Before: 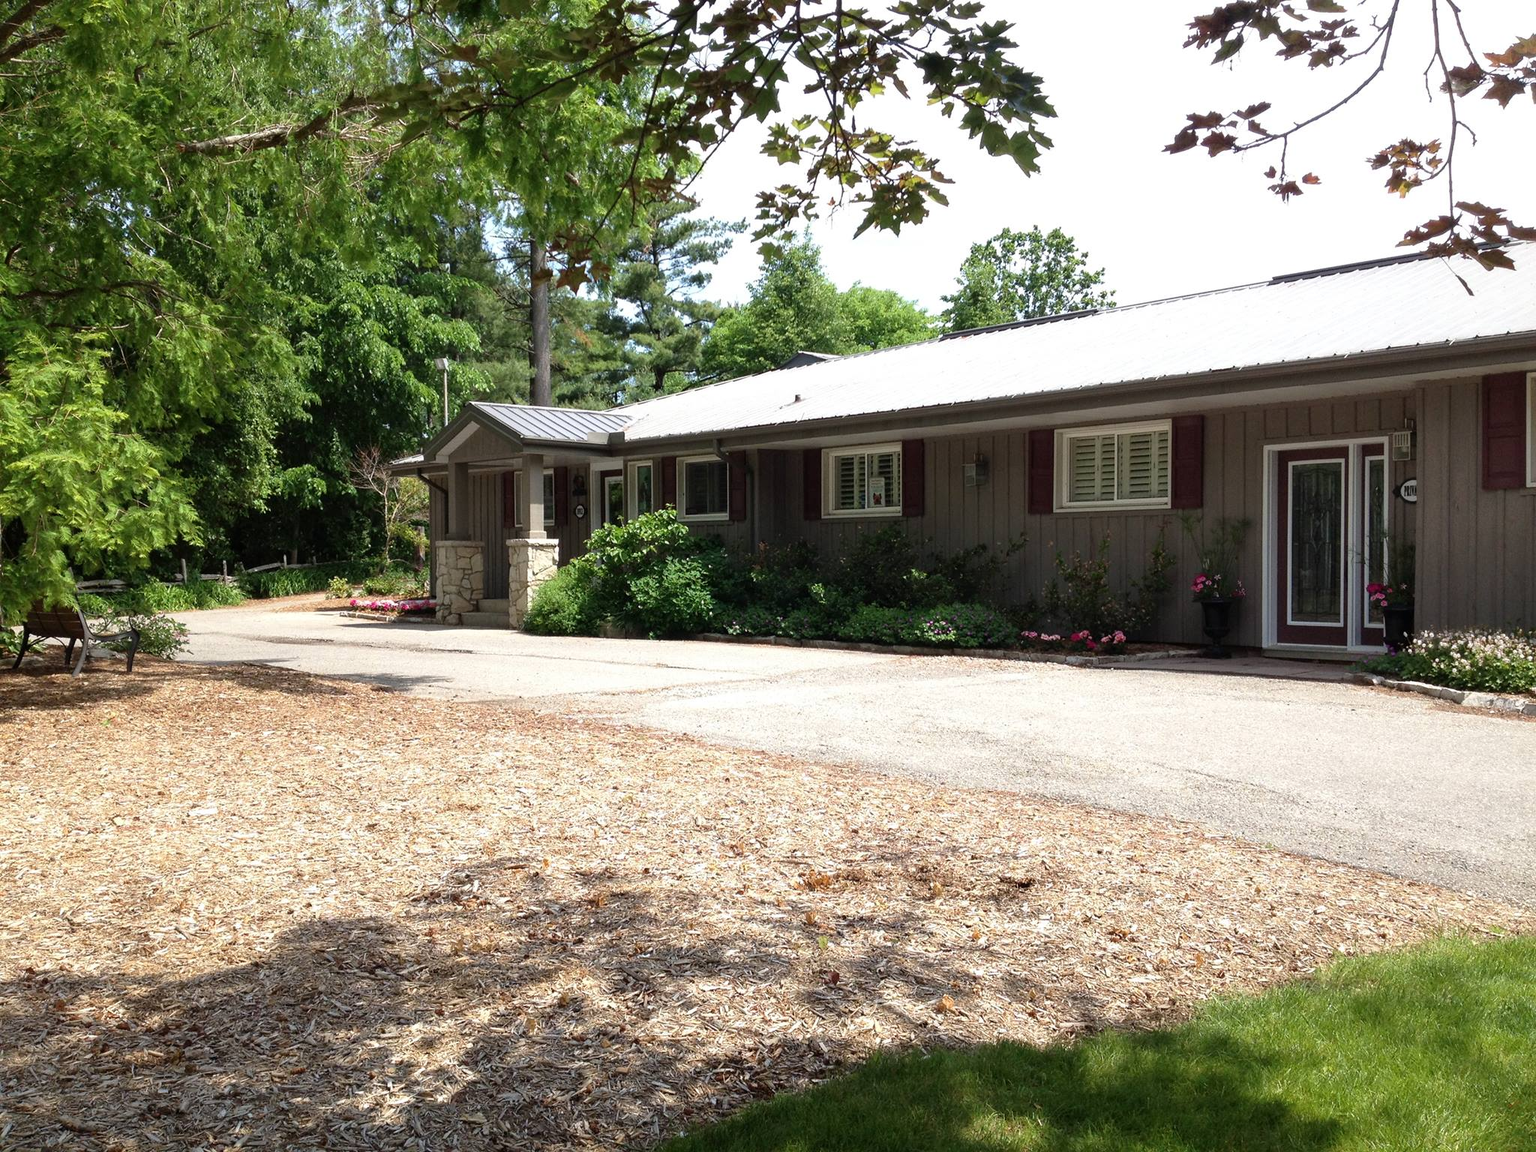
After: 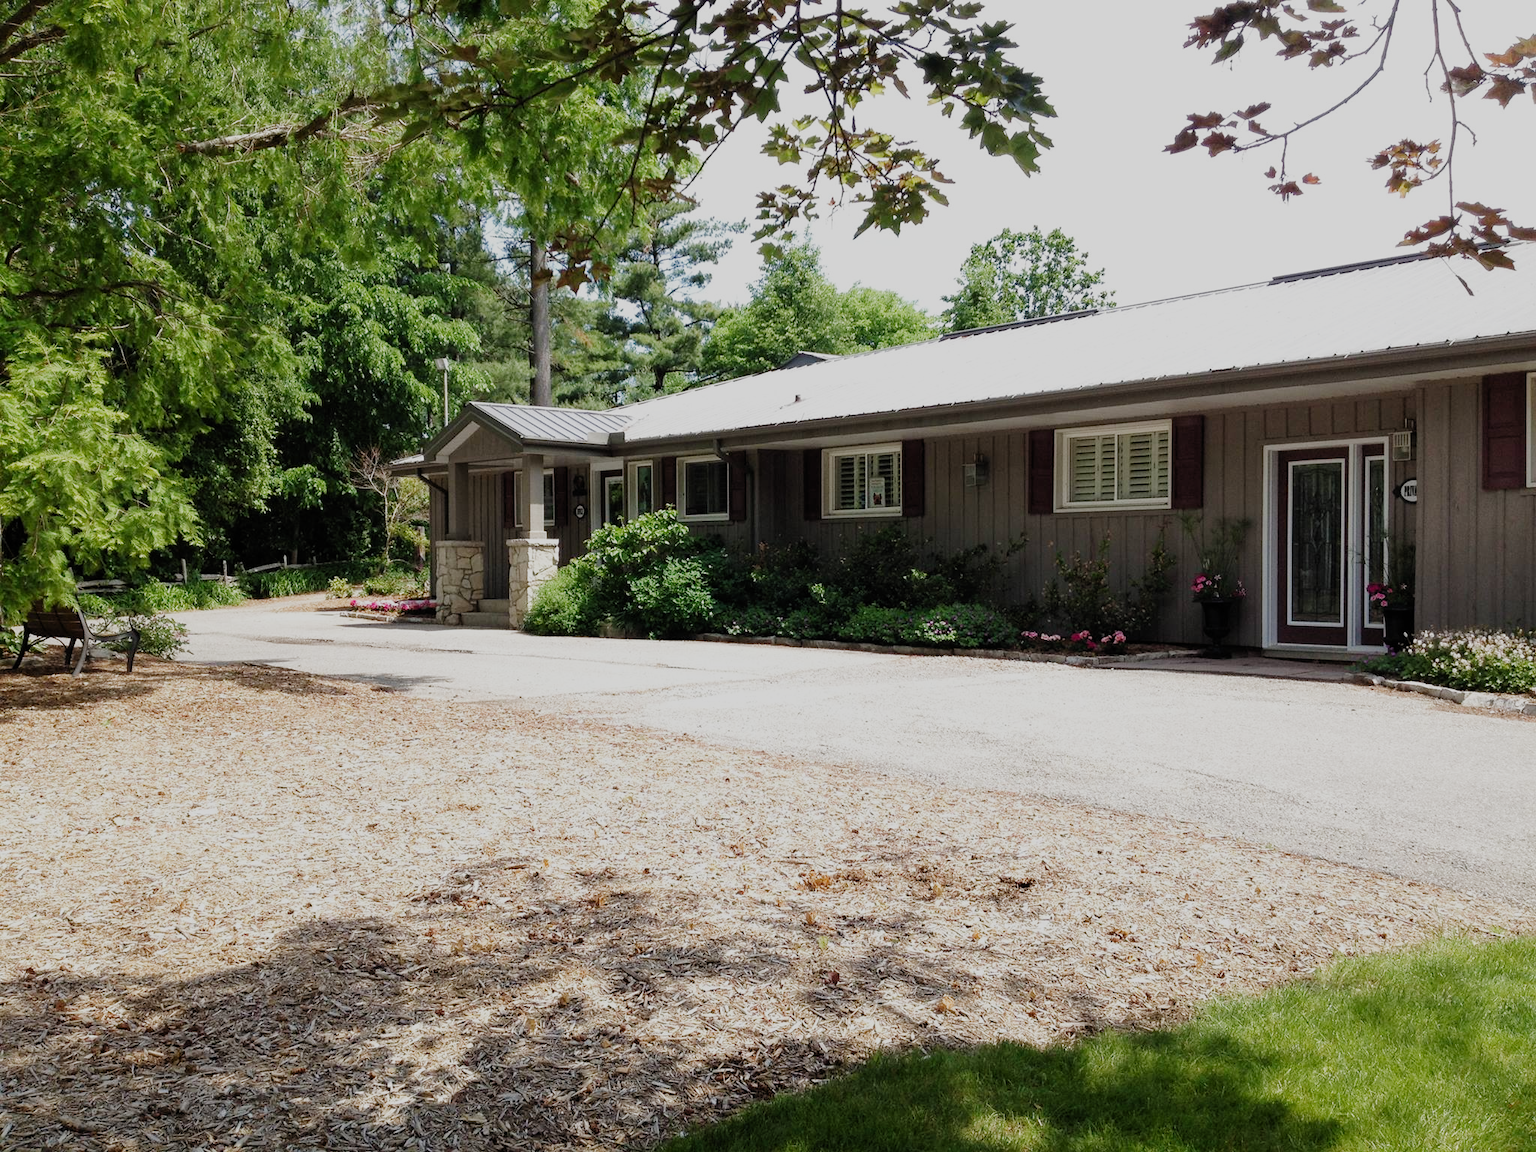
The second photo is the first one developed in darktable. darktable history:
filmic rgb: black relative exposure -7.65 EV, white relative exposure 4.56 EV, hardness 3.61, preserve chrominance no, color science v5 (2021), contrast in shadows safe, contrast in highlights safe
exposure: exposure 0.202 EV, compensate highlight preservation false
